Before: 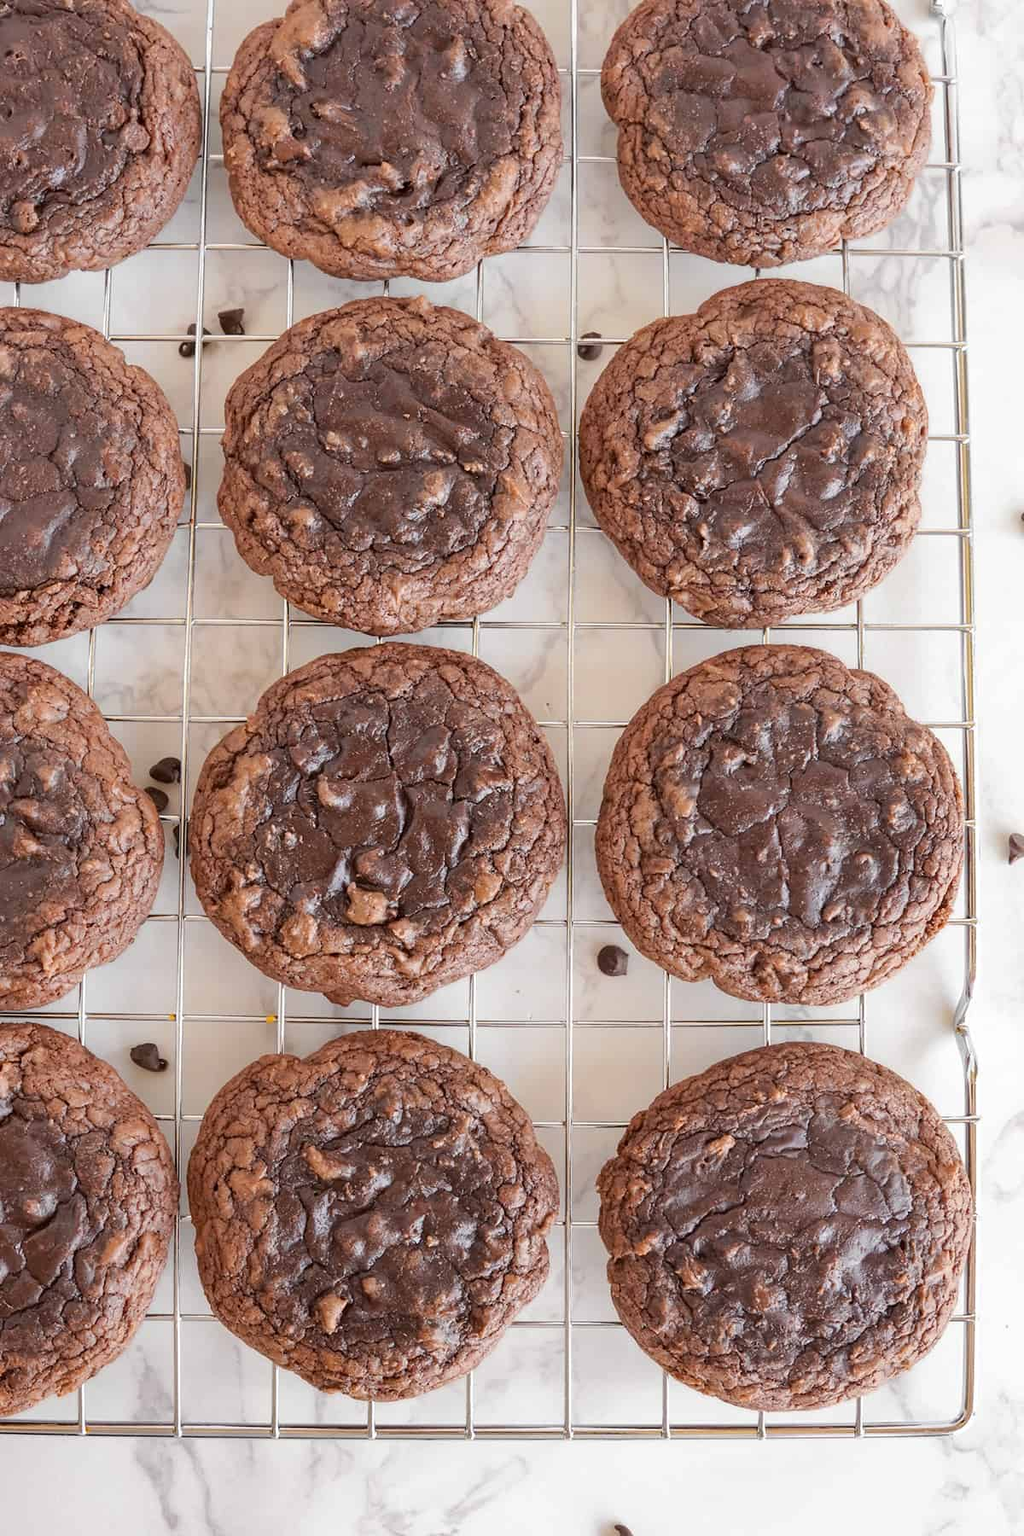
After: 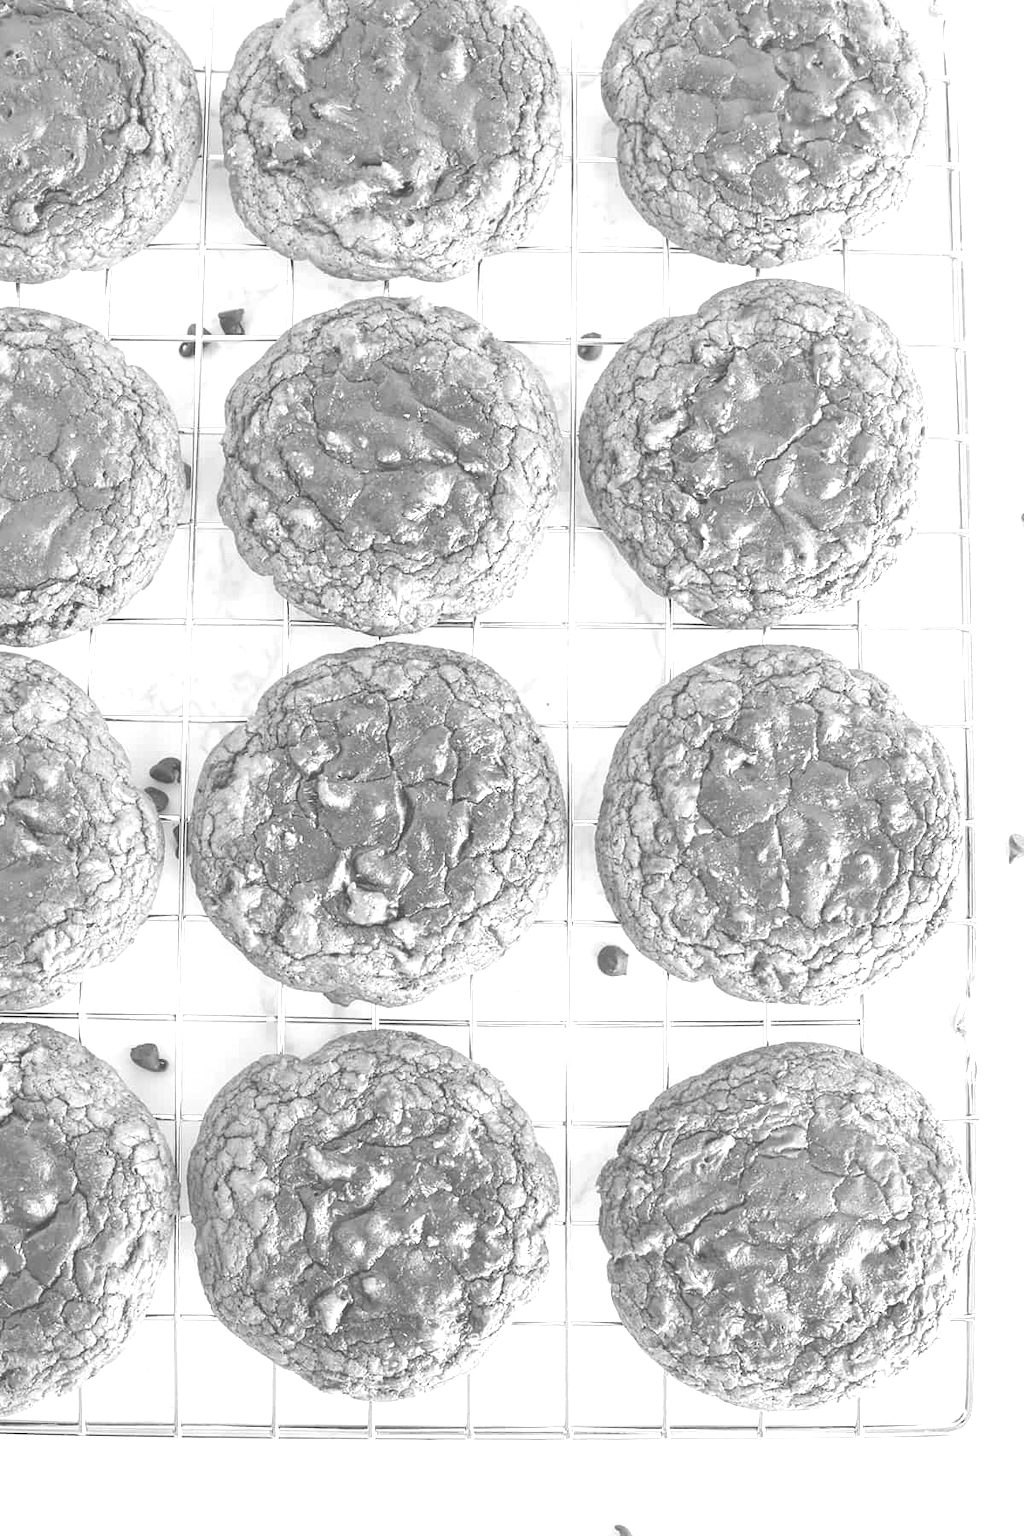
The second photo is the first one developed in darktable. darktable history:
colorize: hue 34.49°, saturation 35.33%, source mix 100%, version 1
monochrome: on, module defaults
